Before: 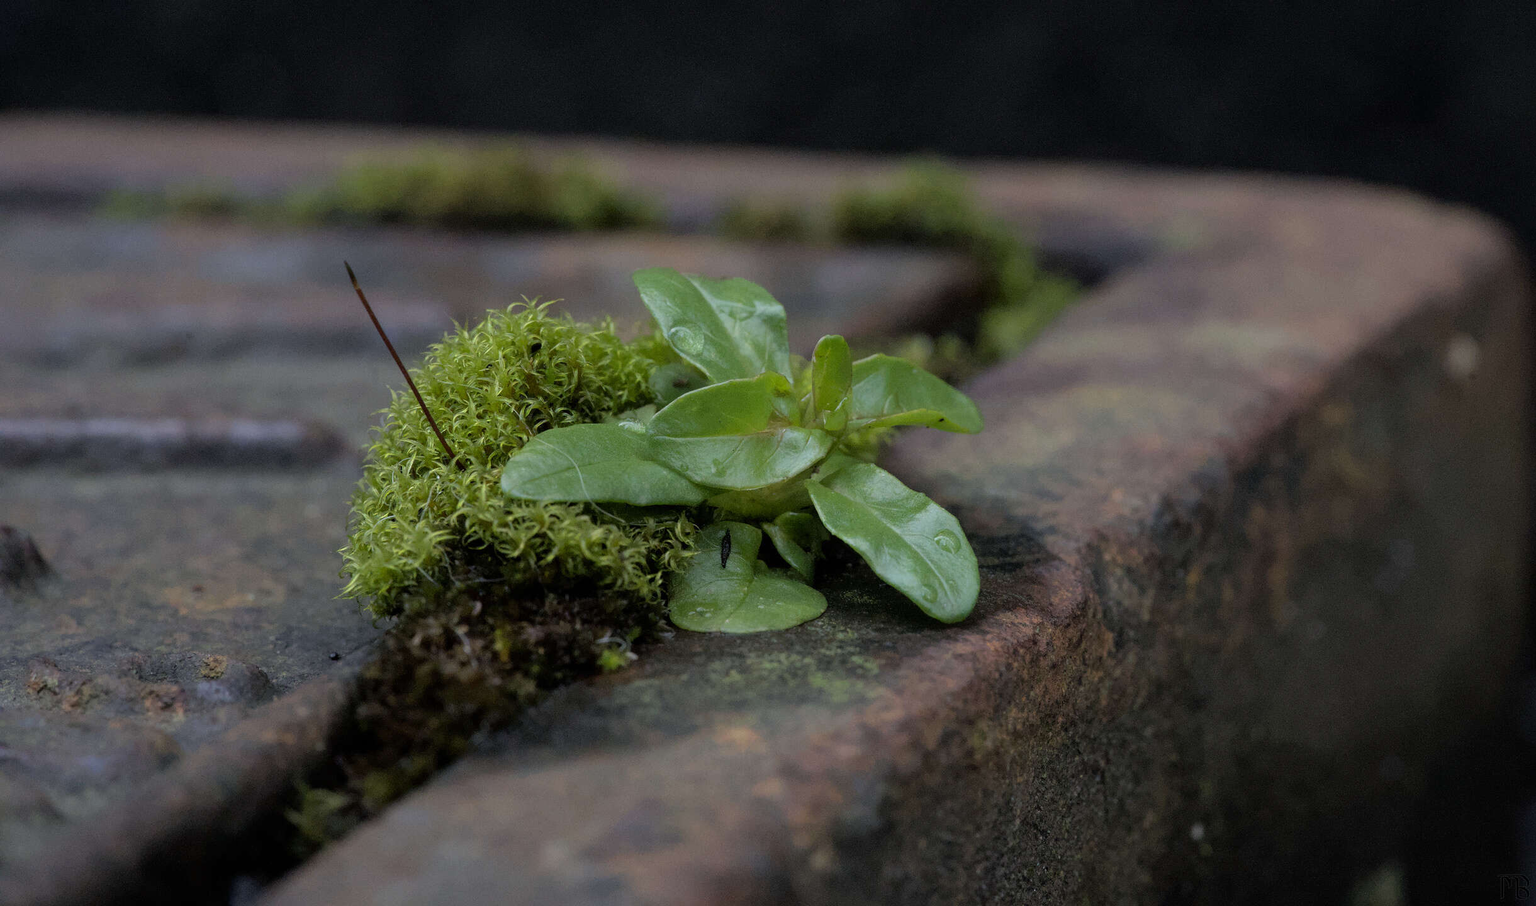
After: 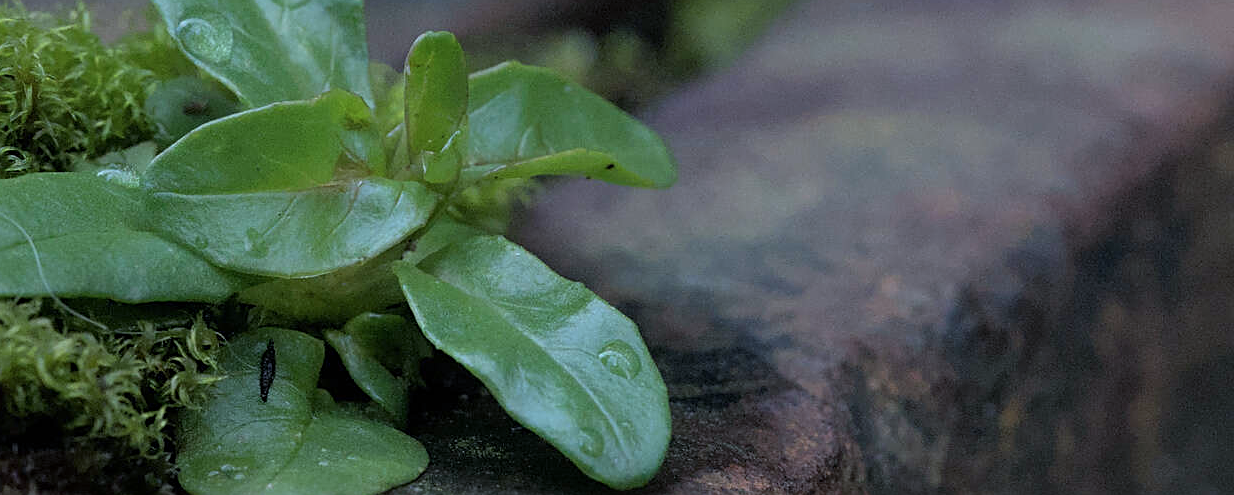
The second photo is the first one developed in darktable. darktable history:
base curve: curves: ch0 [(0, 0) (0.472, 0.455) (1, 1)], preserve colors none
color calibration: gray › normalize channels true, illuminant as shot in camera, x 0.378, y 0.381, temperature 4101.83 K, gamut compression 0
crop: left 36.323%, top 34.8%, right 13.115%, bottom 30.771%
sharpen: on, module defaults
